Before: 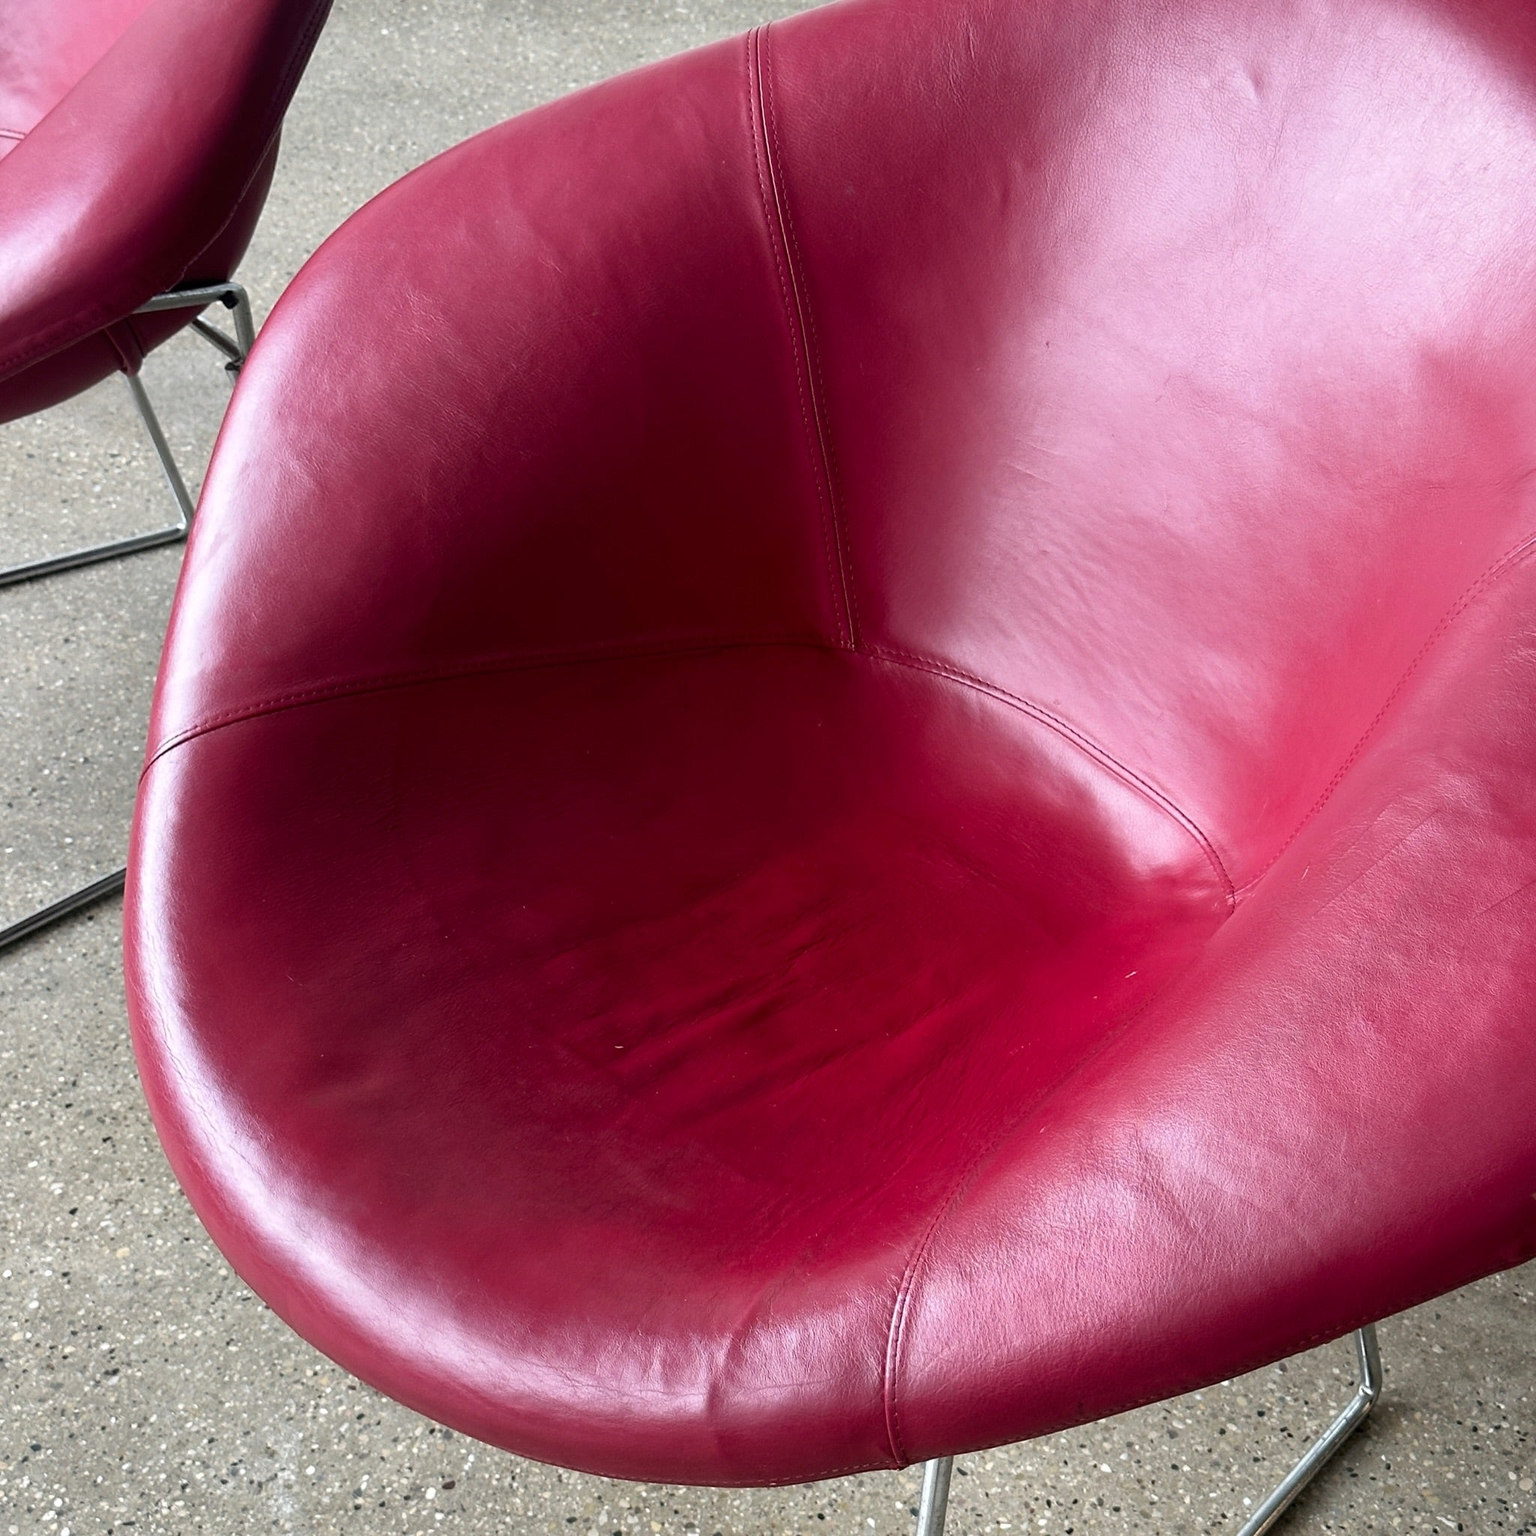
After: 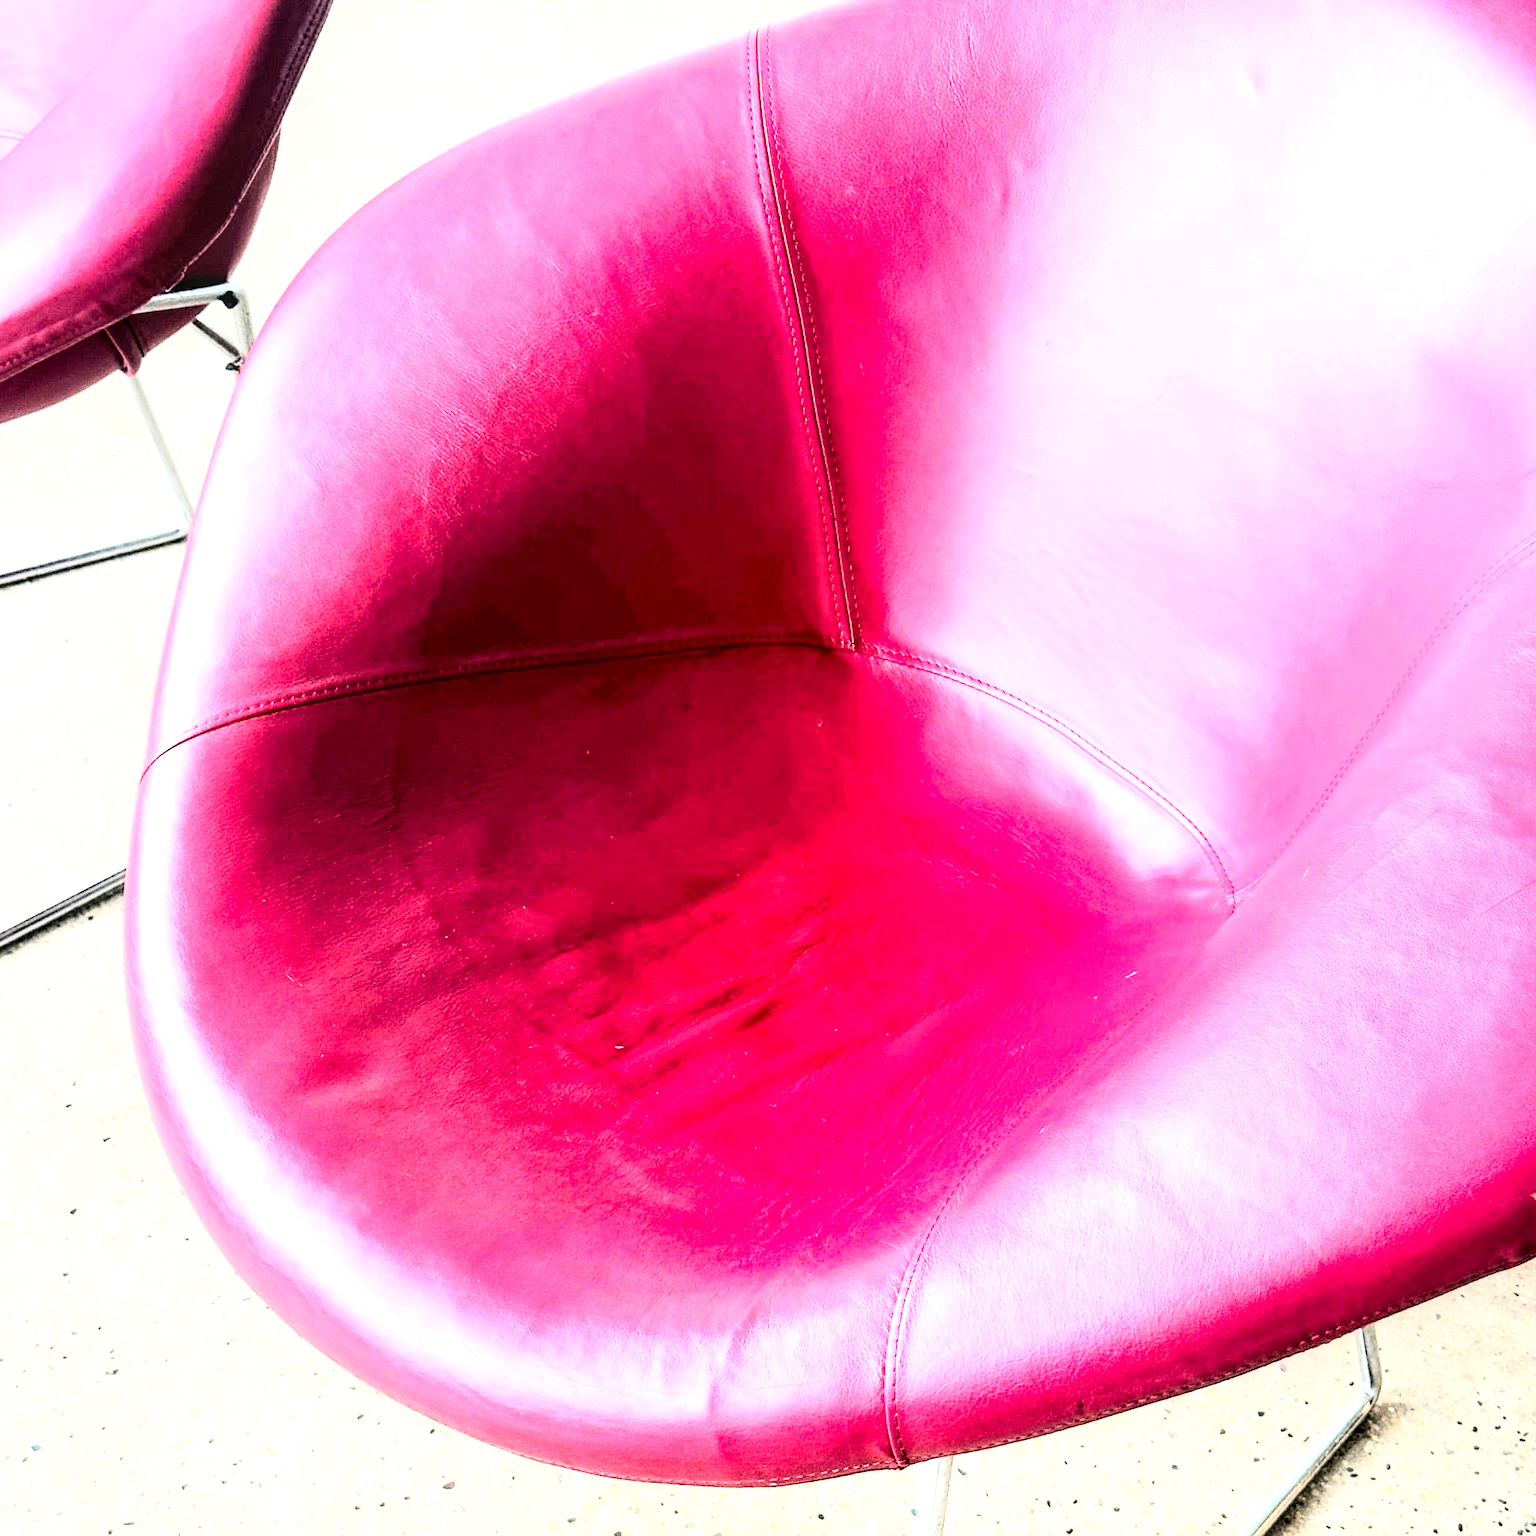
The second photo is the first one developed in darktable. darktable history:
local contrast: detail 150%
rgb curve: curves: ch0 [(0, 0) (0.21, 0.15) (0.24, 0.21) (0.5, 0.75) (0.75, 0.96) (0.89, 0.99) (1, 1)]; ch1 [(0, 0.02) (0.21, 0.13) (0.25, 0.2) (0.5, 0.67) (0.75, 0.9) (0.89, 0.97) (1, 1)]; ch2 [(0, 0.02) (0.21, 0.13) (0.25, 0.2) (0.5, 0.67) (0.75, 0.9) (0.89, 0.97) (1, 1)], compensate middle gray true
exposure: black level correction 0, exposure 1.975 EV, compensate exposure bias true, compensate highlight preservation false
